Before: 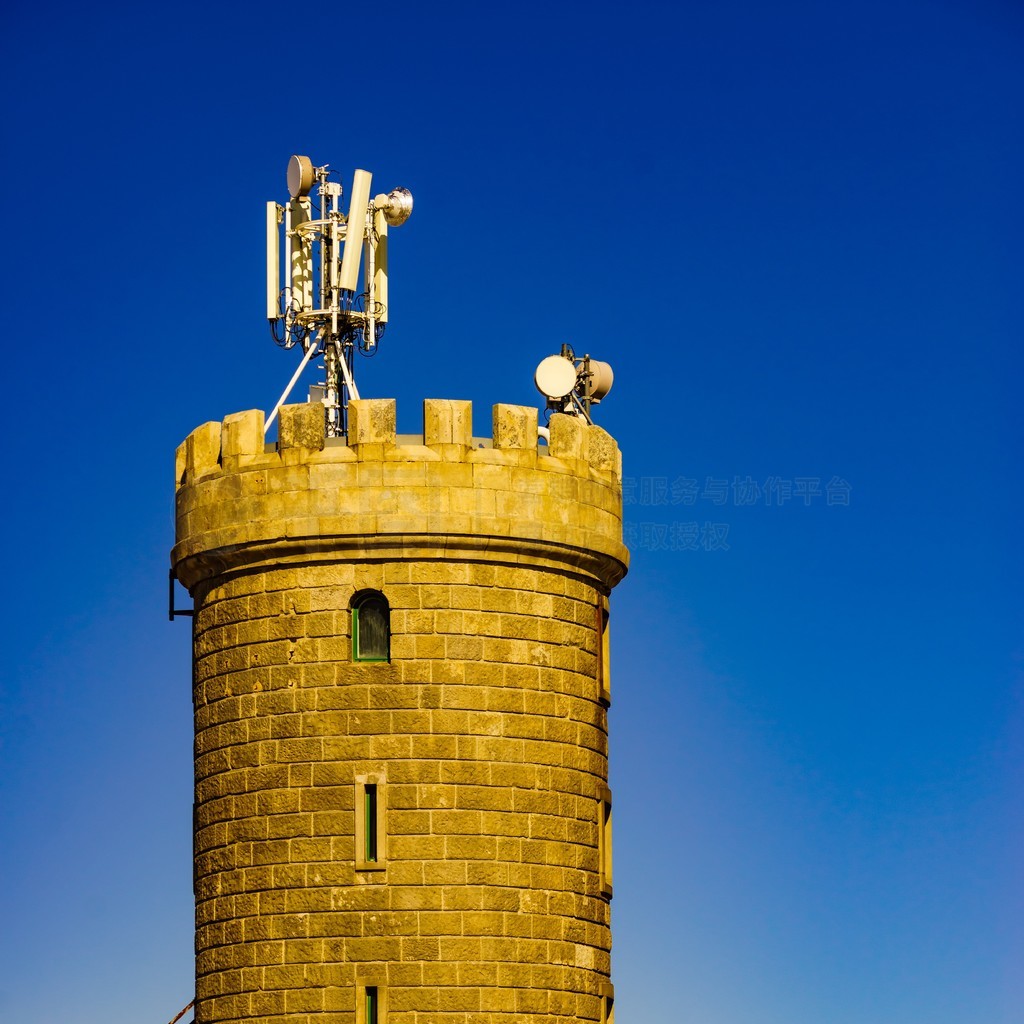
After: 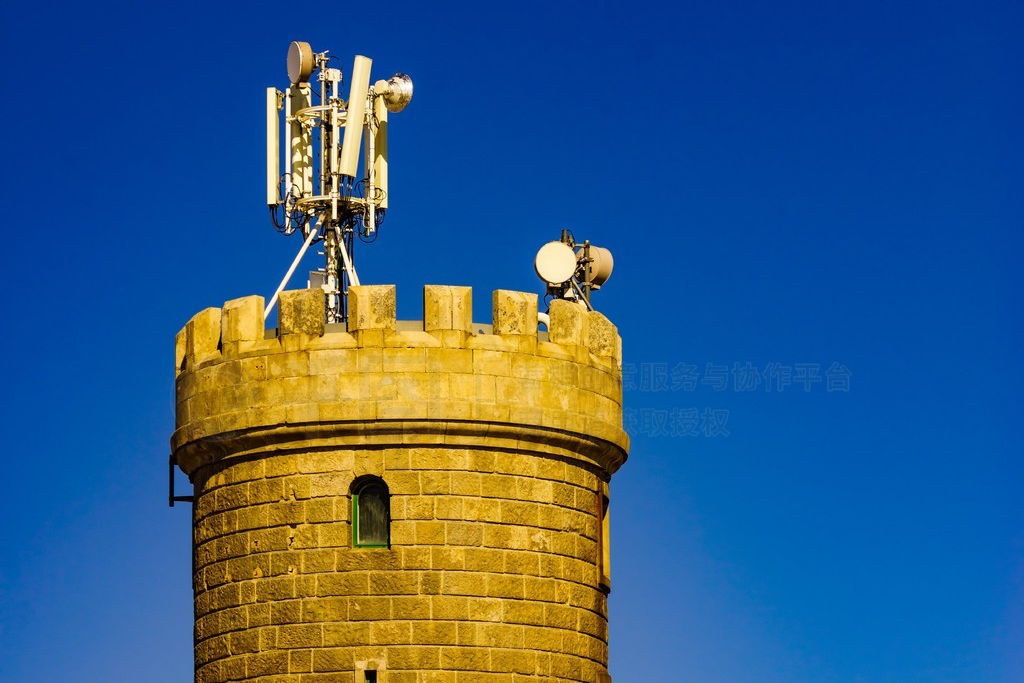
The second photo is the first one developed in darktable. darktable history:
crop: top 11.148%, bottom 22.058%
